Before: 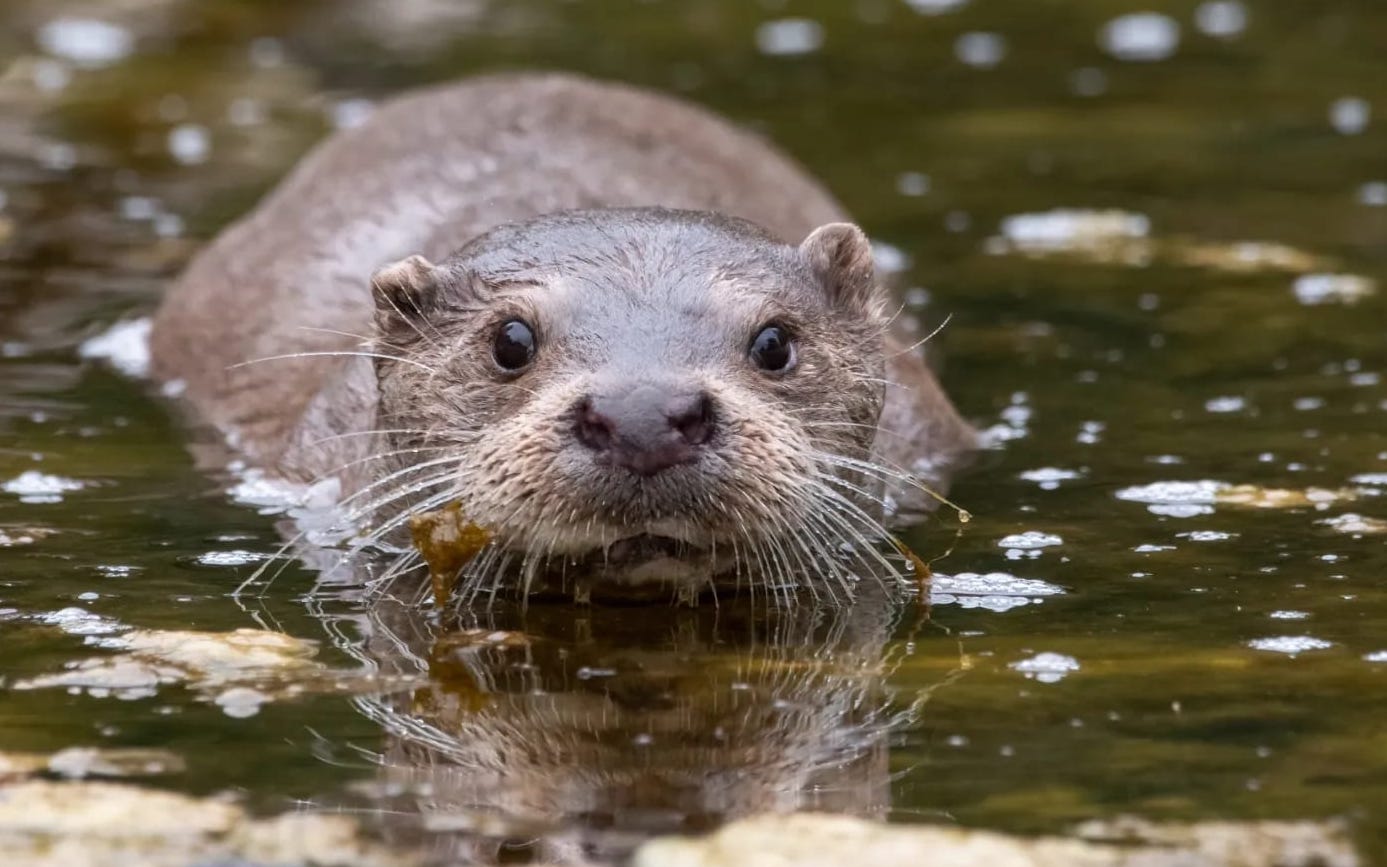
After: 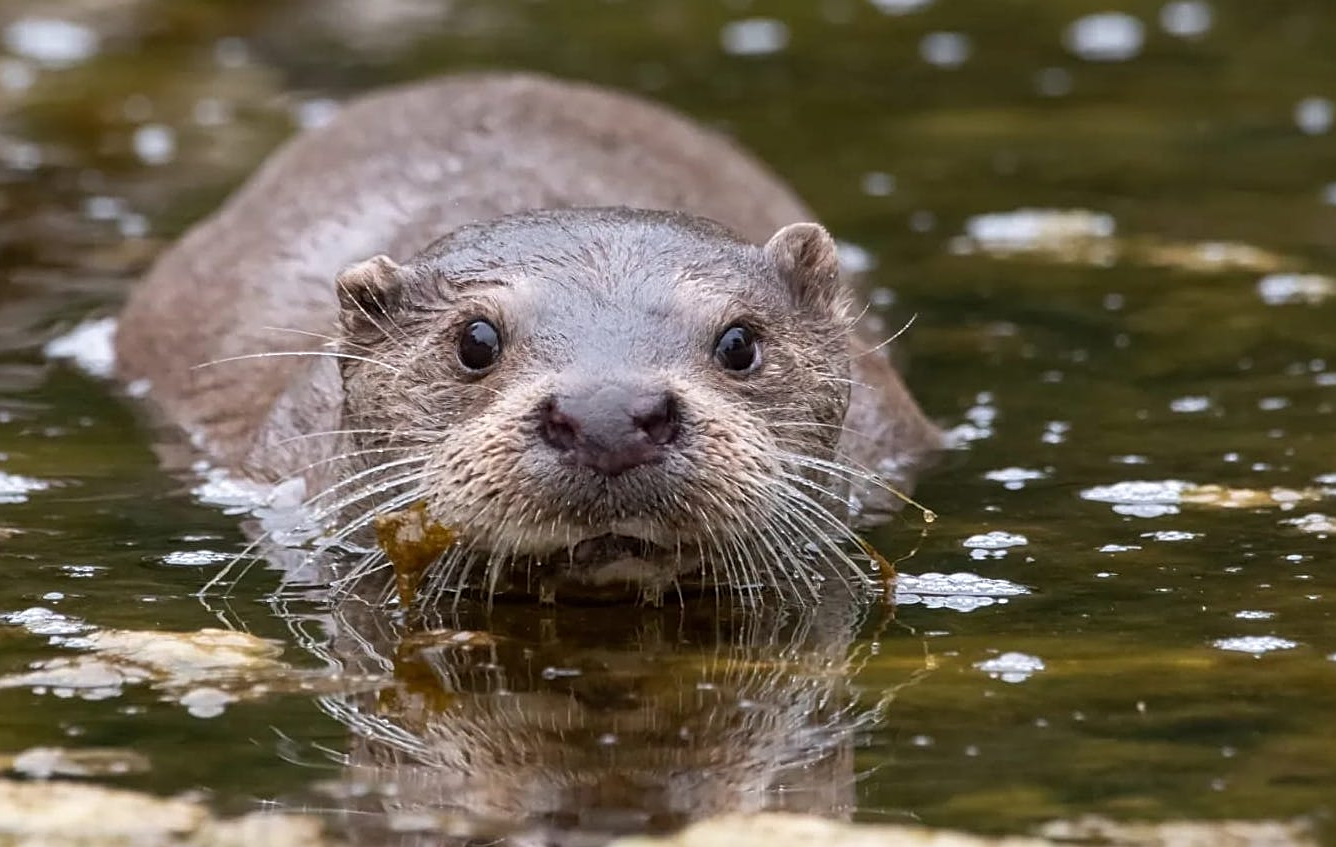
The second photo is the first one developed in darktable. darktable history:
exposure: exposure 0 EV, compensate highlight preservation false
crop and rotate: left 2.536%, right 1.107%, bottom 2.246%
sharpen: on, module defaults
